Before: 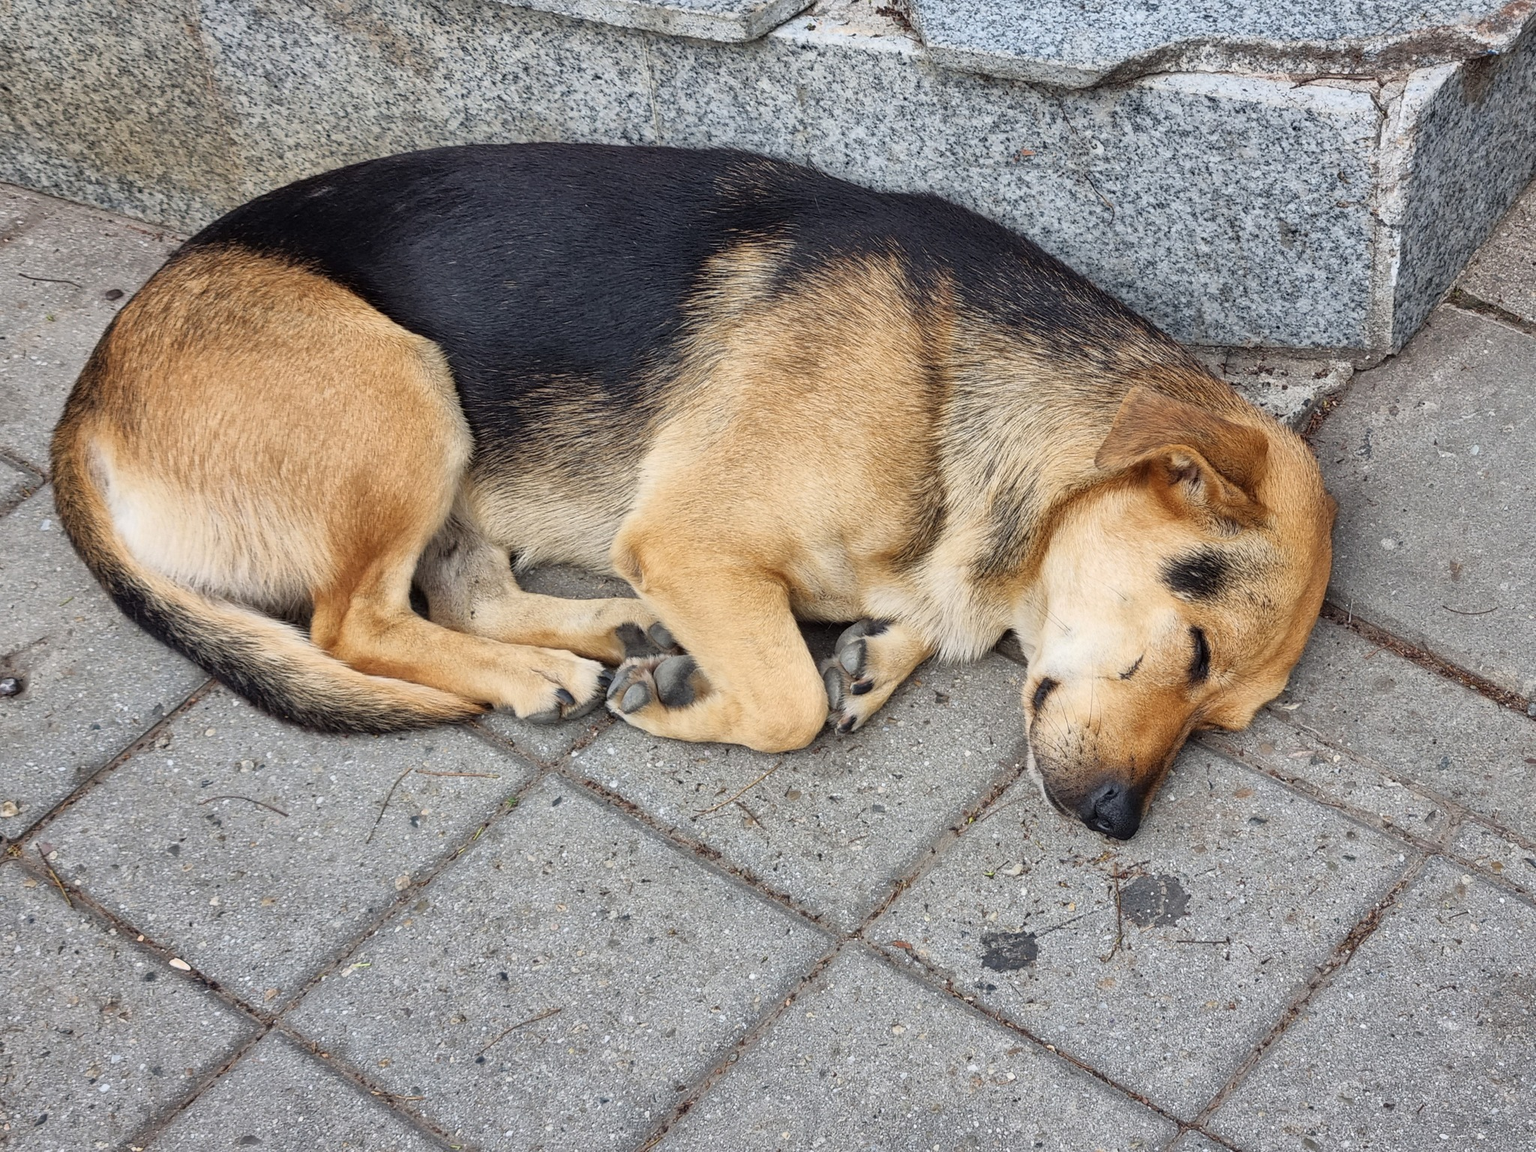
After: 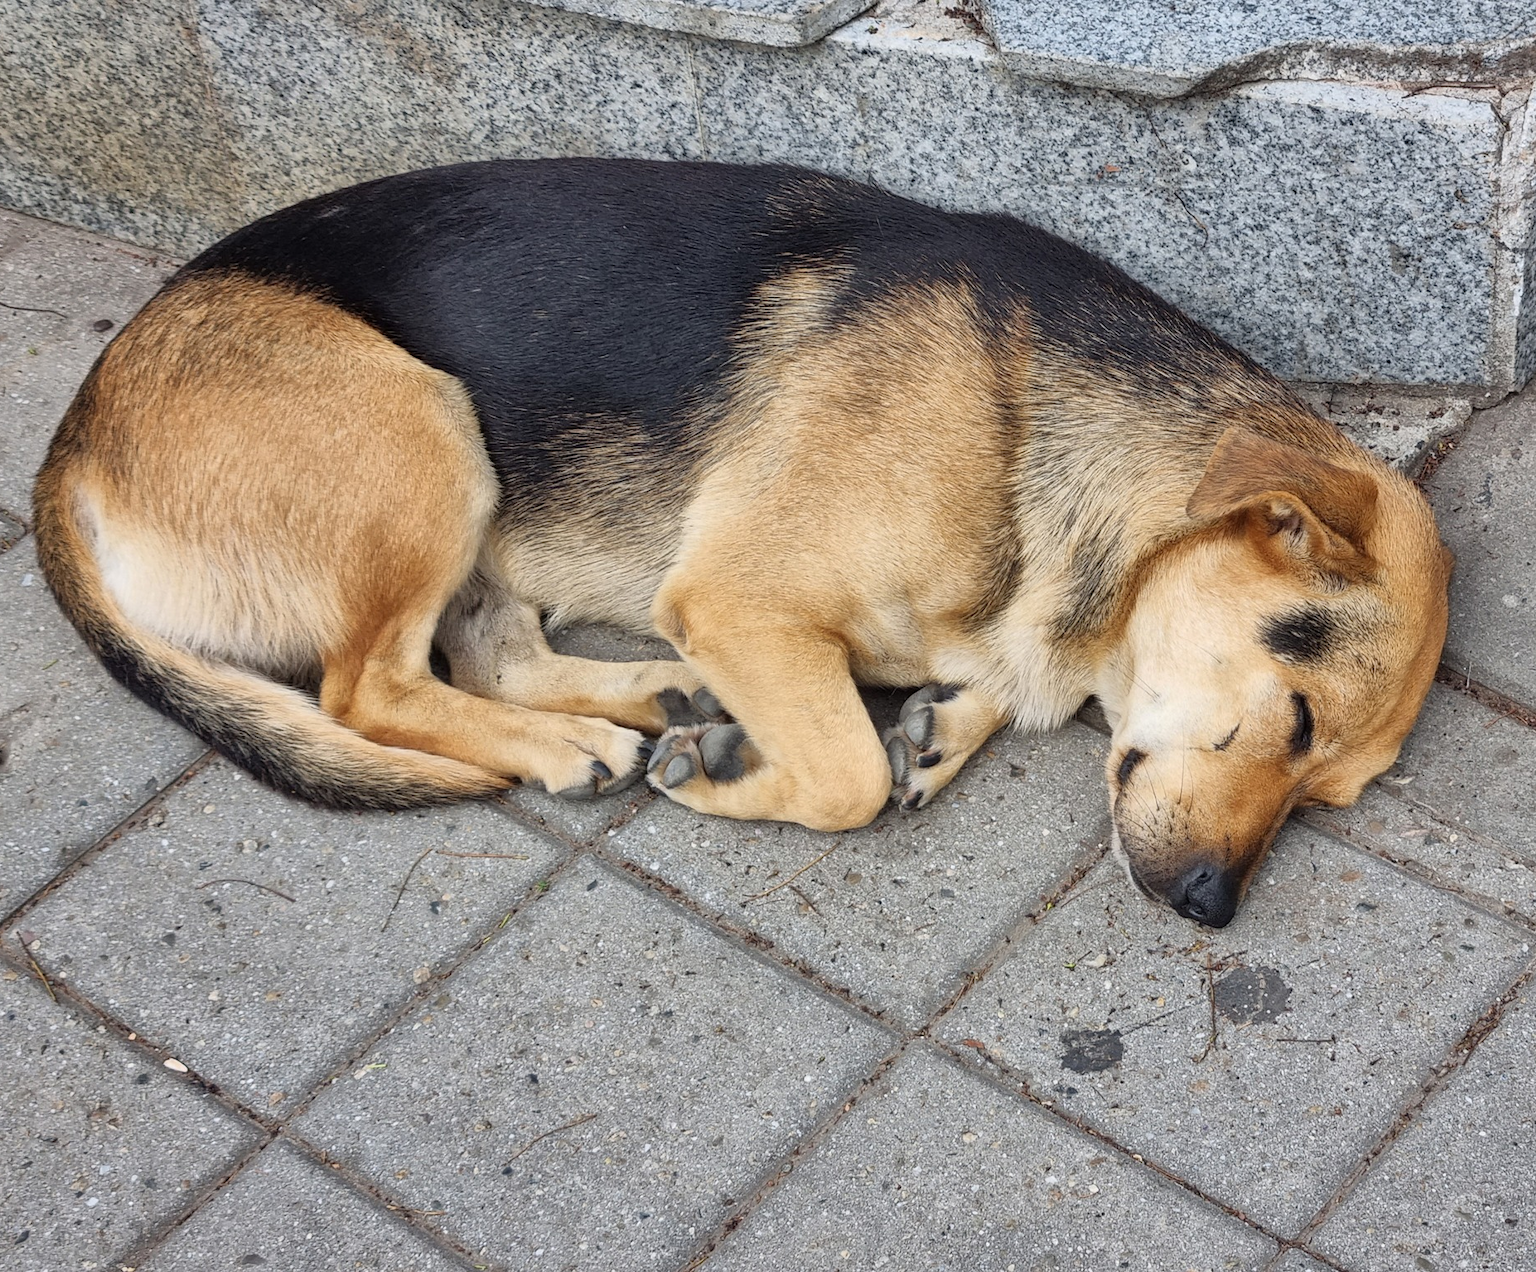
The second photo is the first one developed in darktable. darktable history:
crop and rotate: left 1.414%, right 8.048%
shadows and highlights: radius 126.63, shadows 21.14, highlights -21.31, low approximation 0.01
